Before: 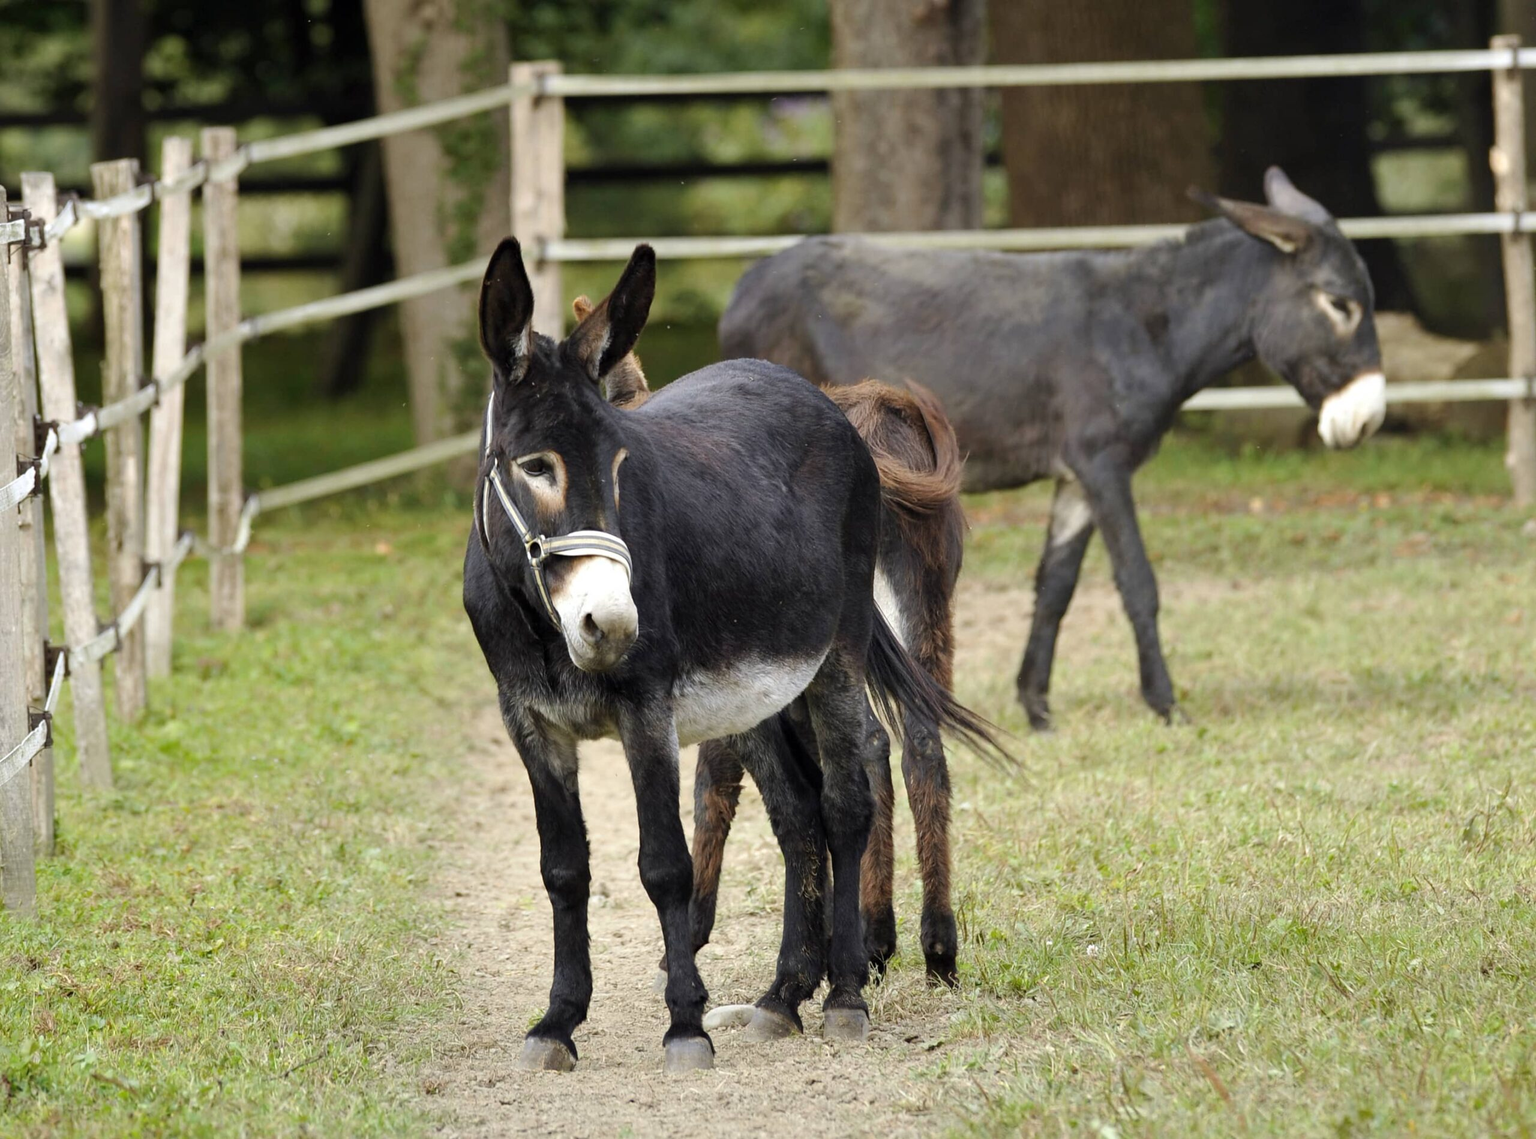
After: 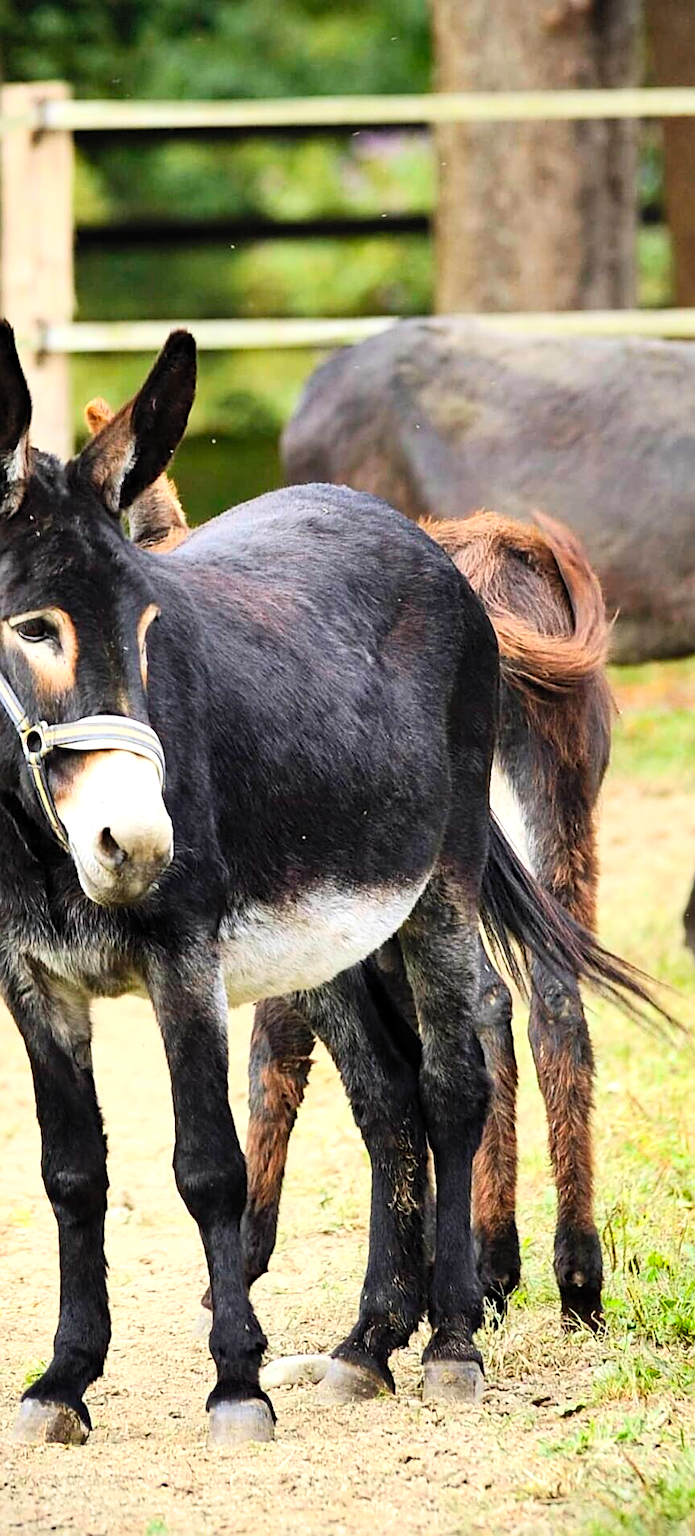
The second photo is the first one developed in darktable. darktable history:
contrast brightness saturation: contrast 0.245, brightness 0.253, saturation 0.376
crop: left 33.228%, right 33.14%
vignetting: fall-off start 91.12%, dithering 8-bit output, unbound false
tone equalizer: -8 EV -0.435 EV, -7 EV -0.403 EV, -6 EV -0.369 EV, -5 EV -0.236 EV, -3 EV 0.248 EV, -2 EV 0.341 EV, -1 EV 0.379 EV, +0 EV 0.407 EV
sharpen: on, module defaults
shadows and highlights: white point adjustment 0.893, soften with gaussian
